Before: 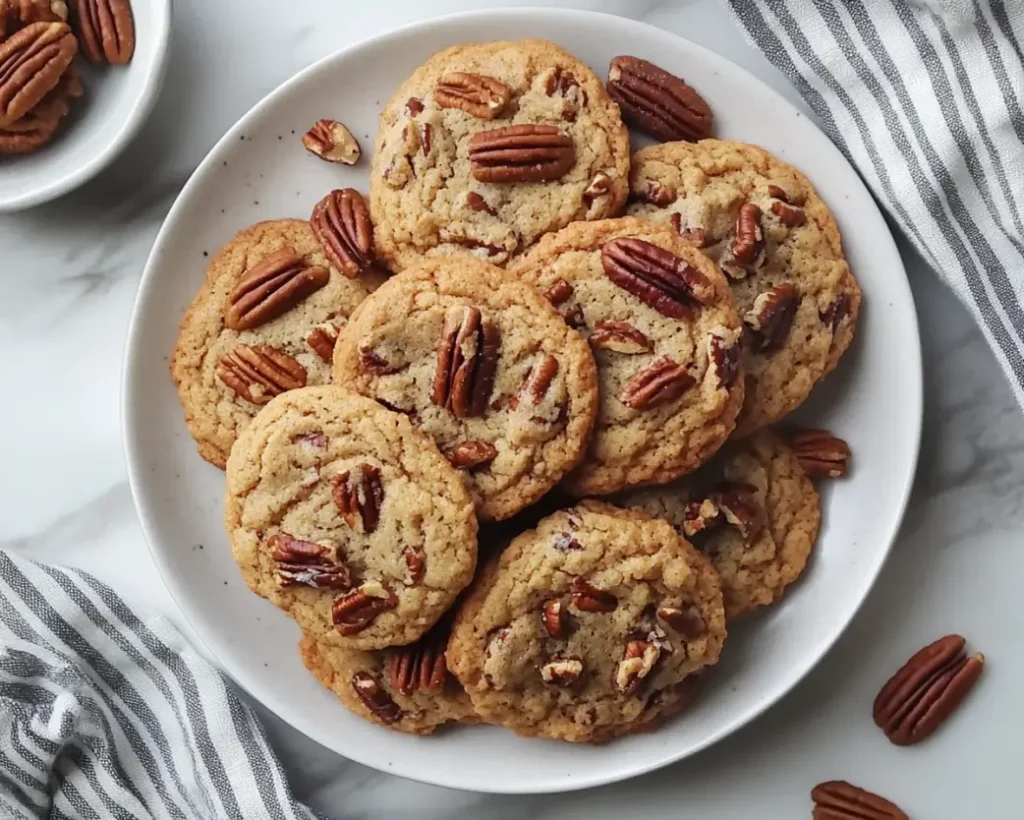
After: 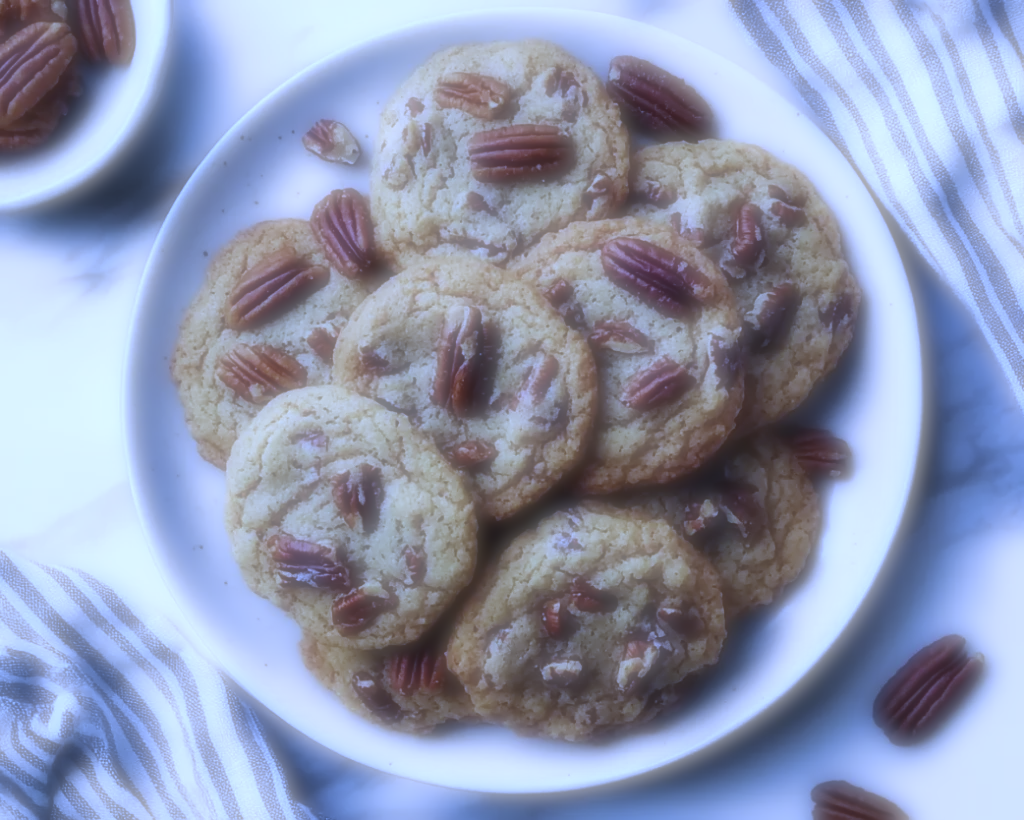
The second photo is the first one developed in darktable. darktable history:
white balance: red 0.766, blue 1.537
soften: on, module defaults
